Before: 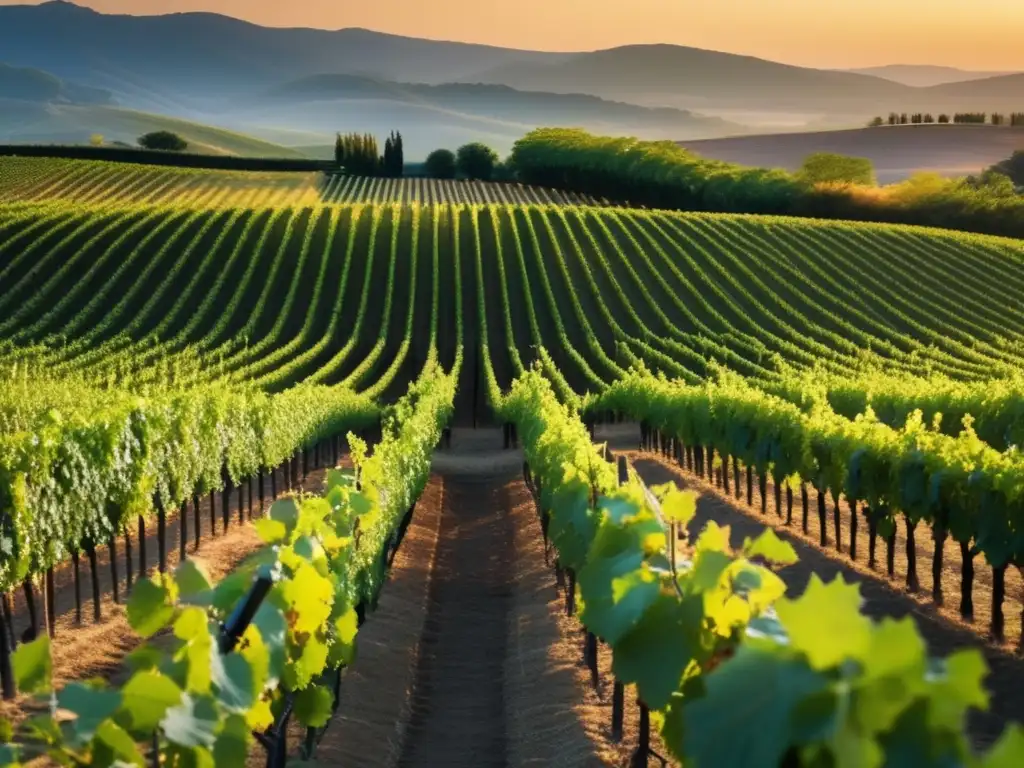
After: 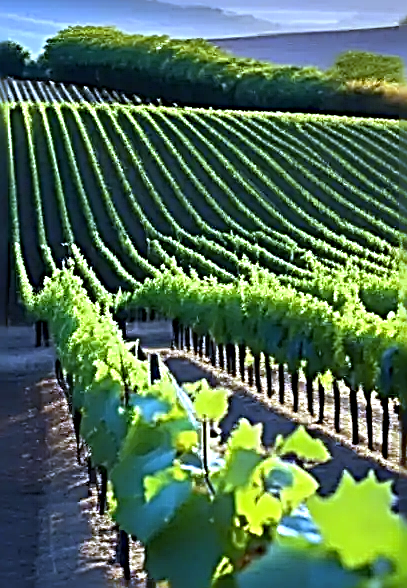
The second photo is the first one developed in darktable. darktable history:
crop: left 45.721%, top 13.393%, right 14.118%, bottom 10.01%
sharpen: radius 3.158, amount 1.731
white balance: red 0.766, blue 1.537
exposure: black level correction 0.001, exposure 0.5 EV, compensate exposure bias true, compensate highlight preservation false
